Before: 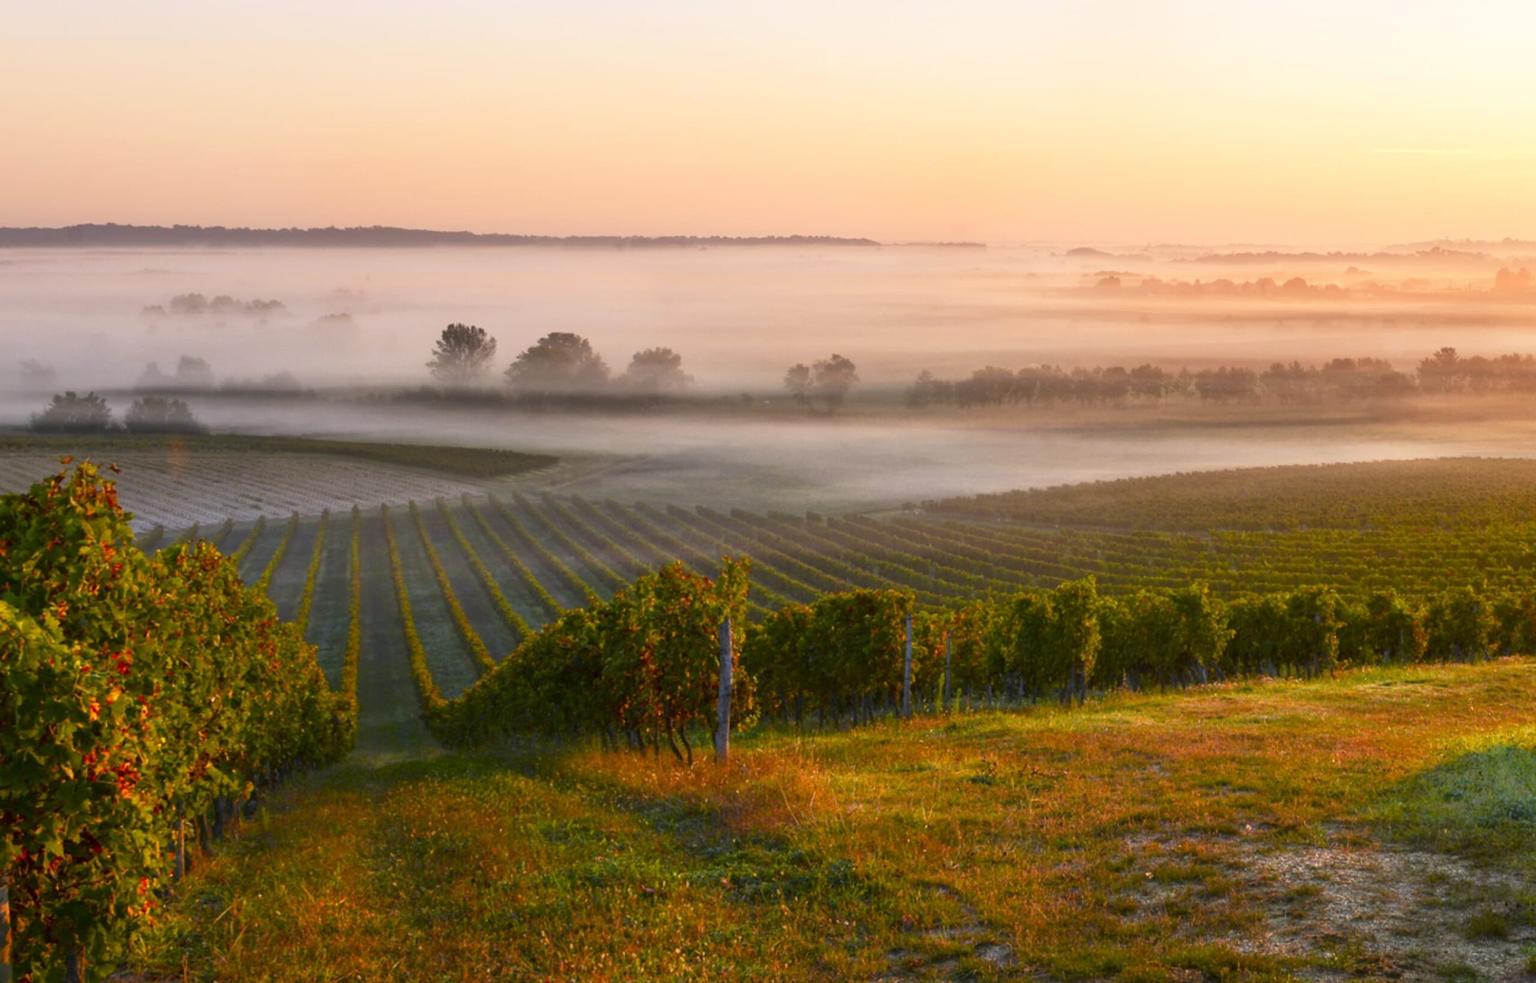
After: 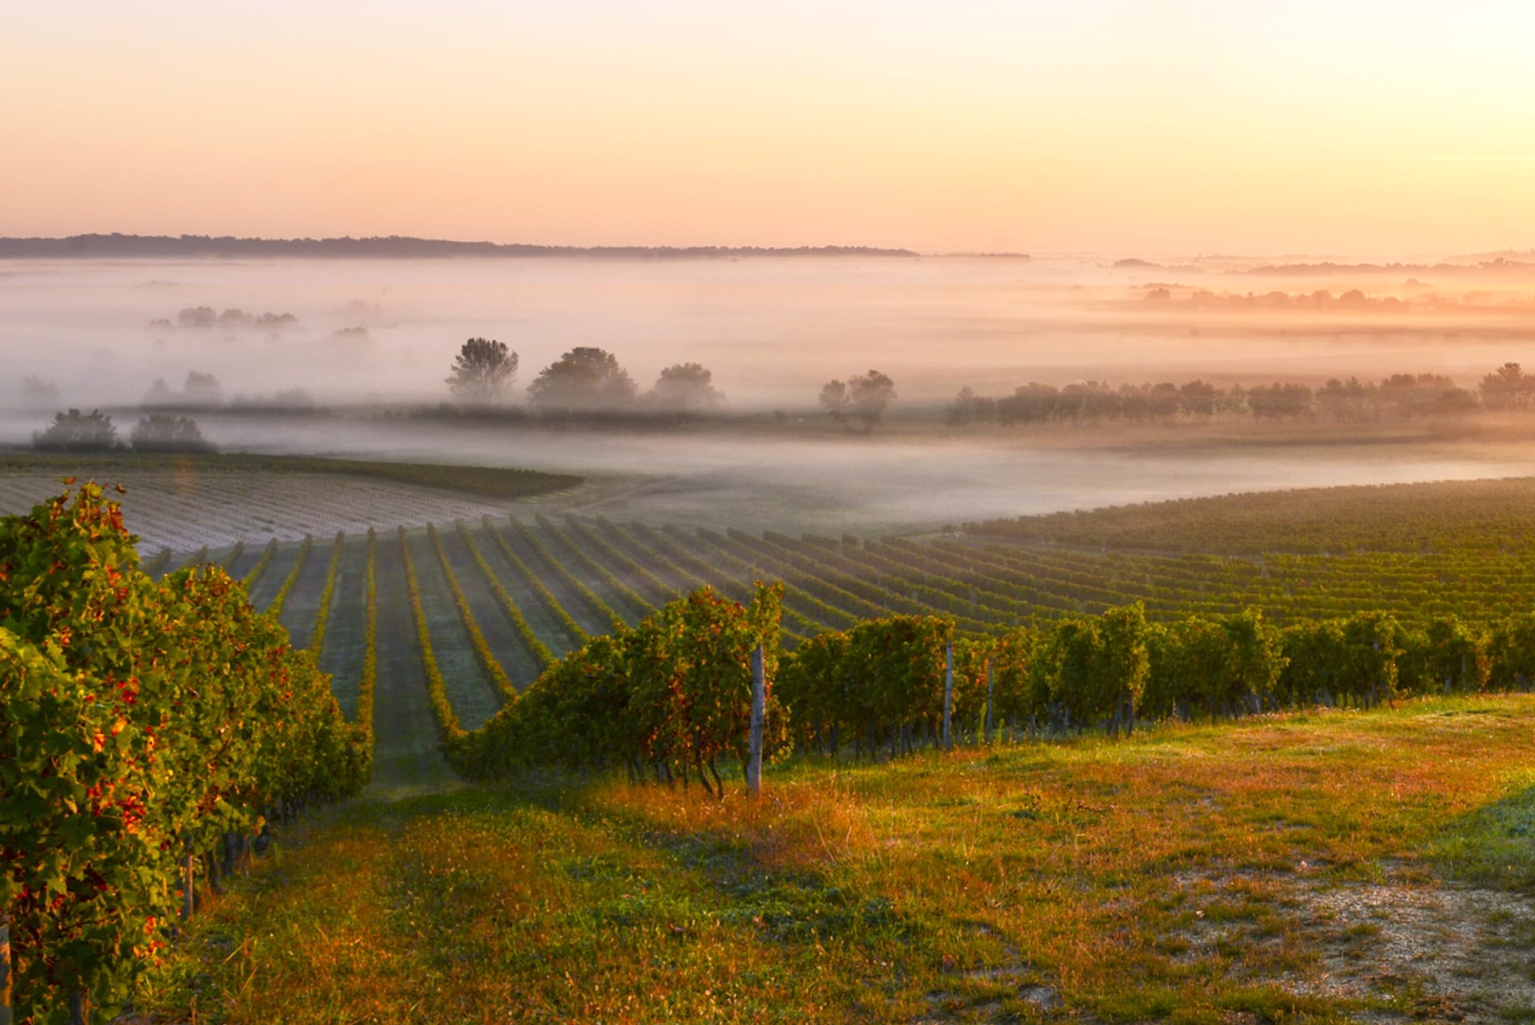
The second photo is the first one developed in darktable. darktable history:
crop: right 4.187%, bottom 0.019%
exposure: exposure 0.085 EV, compensate exposure bias true, compensate highlight preservation false
